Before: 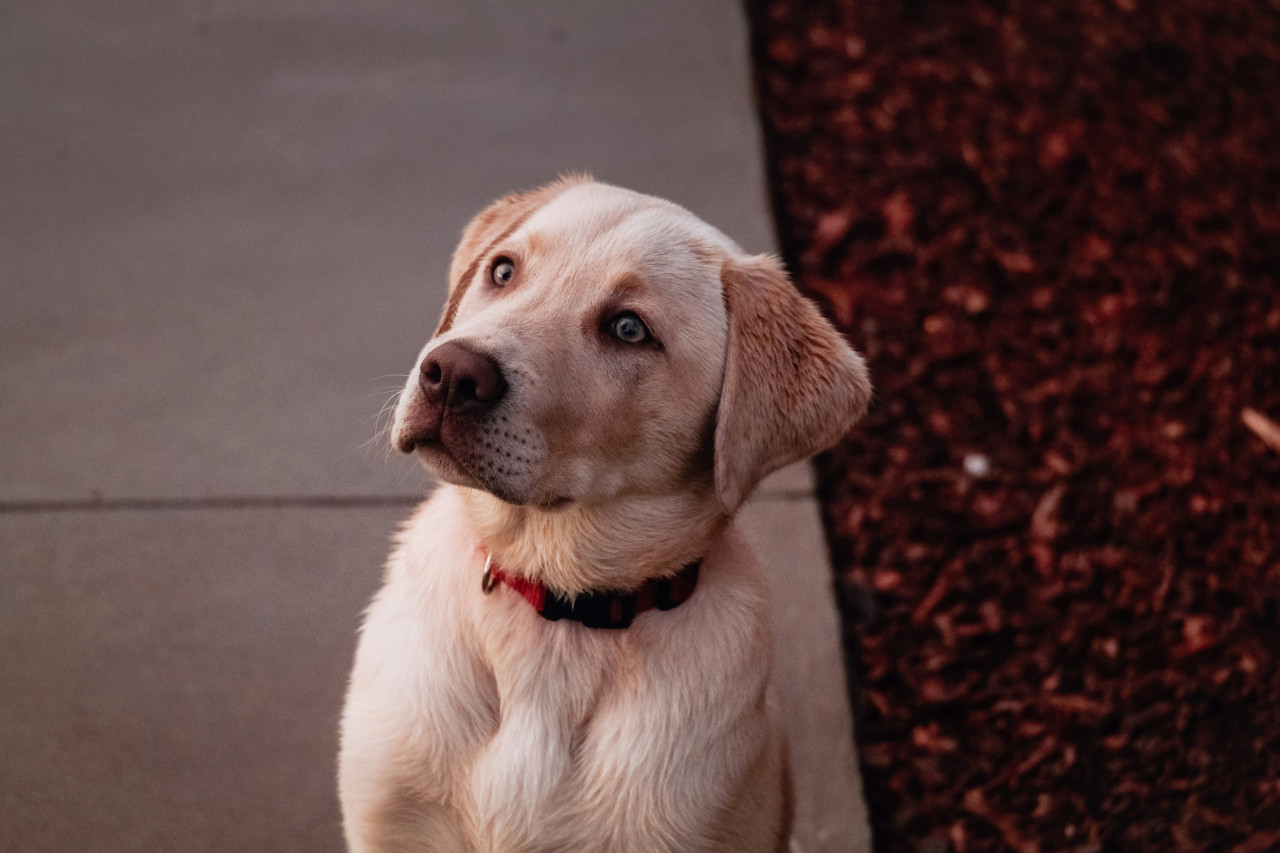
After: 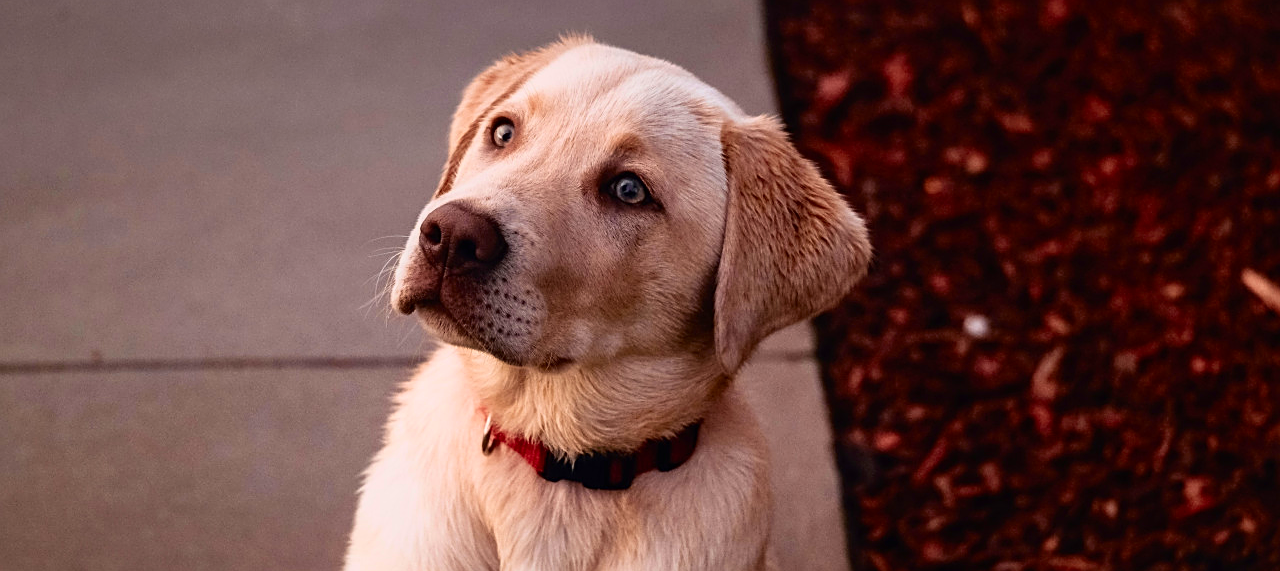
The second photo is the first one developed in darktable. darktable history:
crop: top 16.3%, bottom 16.679%
sharpen: on, module defaults
tone curve: curves: ch0 [(0, 0) (0.091, 0.077) (0.517, 0.574) (0.745, 0.82) (0.844, 0.908) (0.909, 0.942) (1, 0.973)]; ch1 [(0, 0) (0.437, 0.404) (0.5, 0.5) (0.534, 0.554) (0.58, 0.603) (0.616, 0.649) (1, 1)]; ch2 [(0, 0) (0.442, 0.415) (0.5, 0.5) (0.535, 0.557) (0.585, 0.62) (1, 1)], color space Lab, independent channels, preserve colors none
